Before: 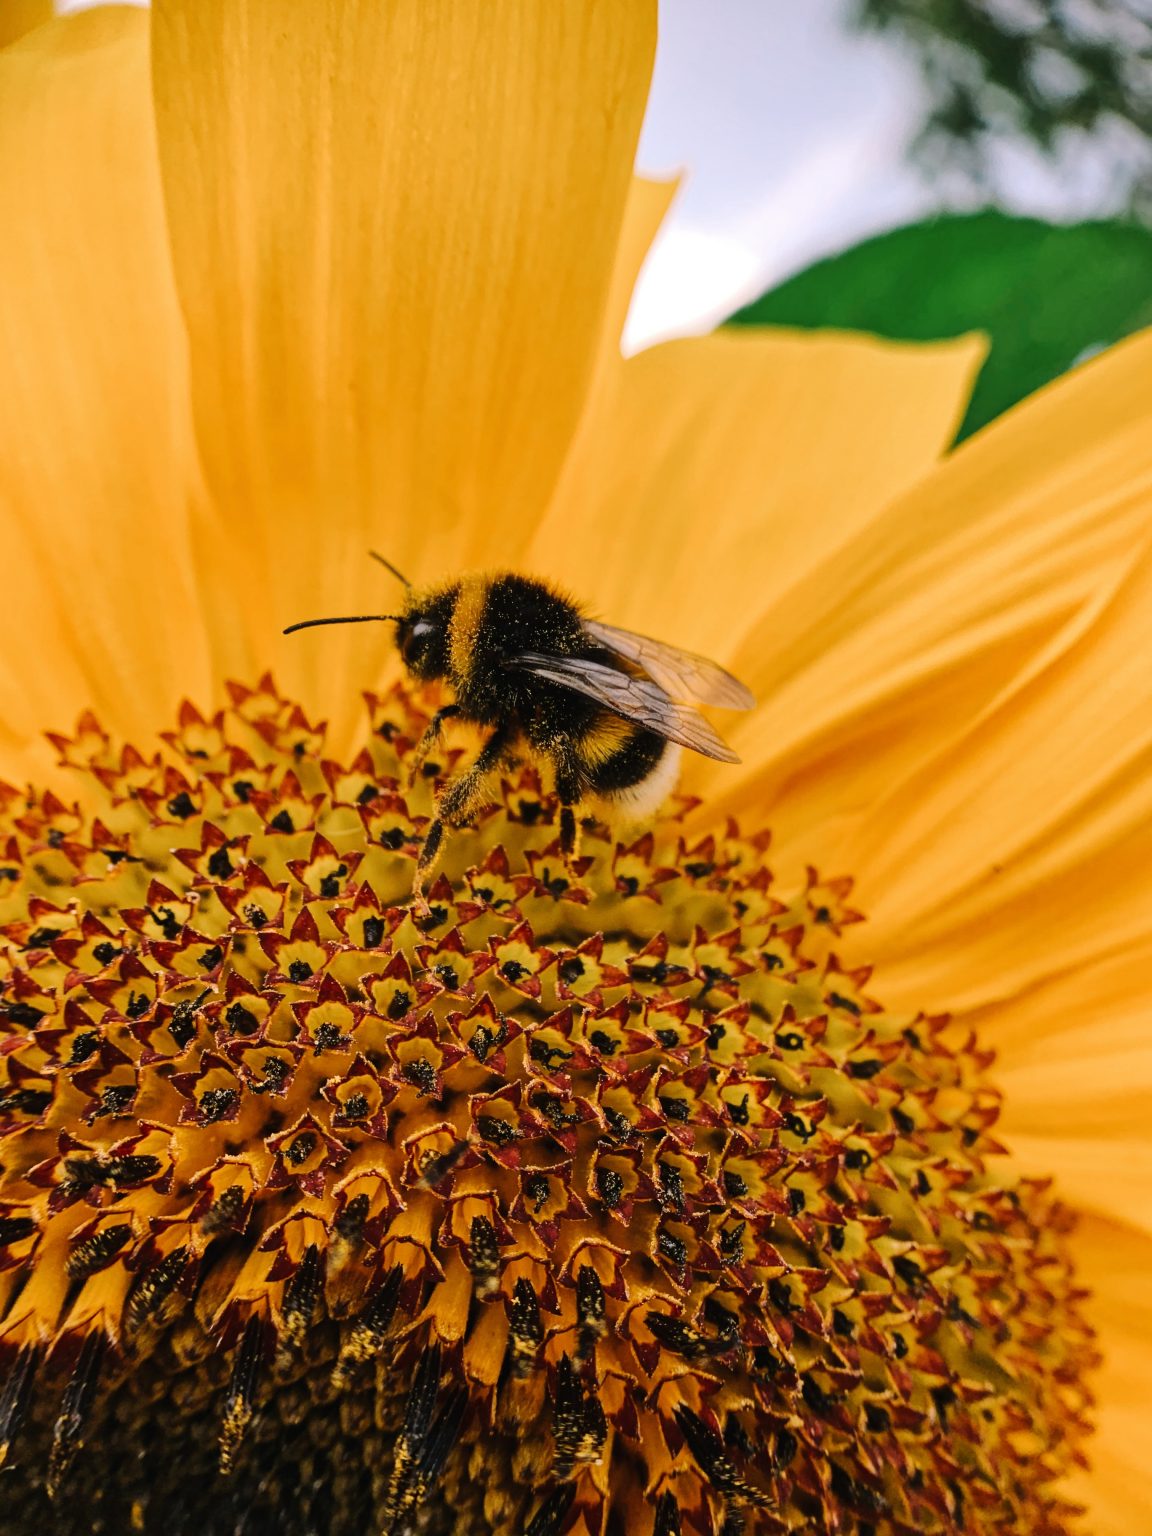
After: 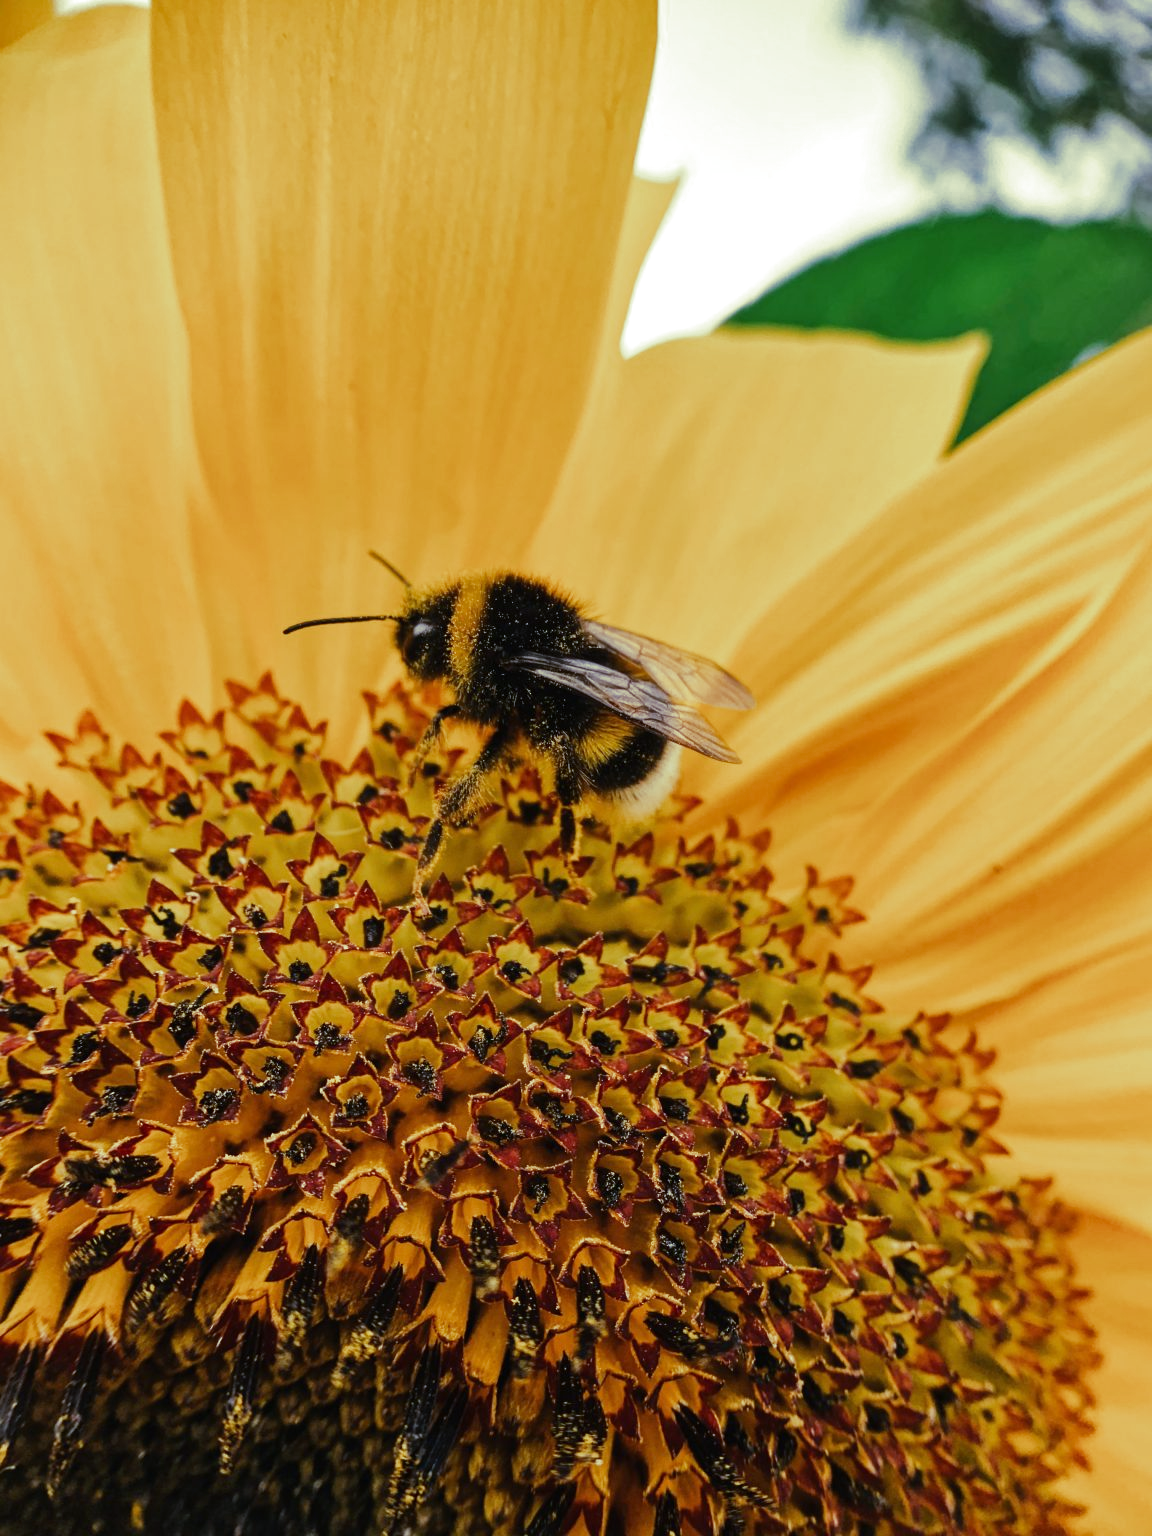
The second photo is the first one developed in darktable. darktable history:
white balance: red 0.948, green 1.02, blue 1.176
split-toning: shadows › hue 290.82°, shadows › saturation 0.34, highlights › saturation 0.38, balance 0, compress 50%
